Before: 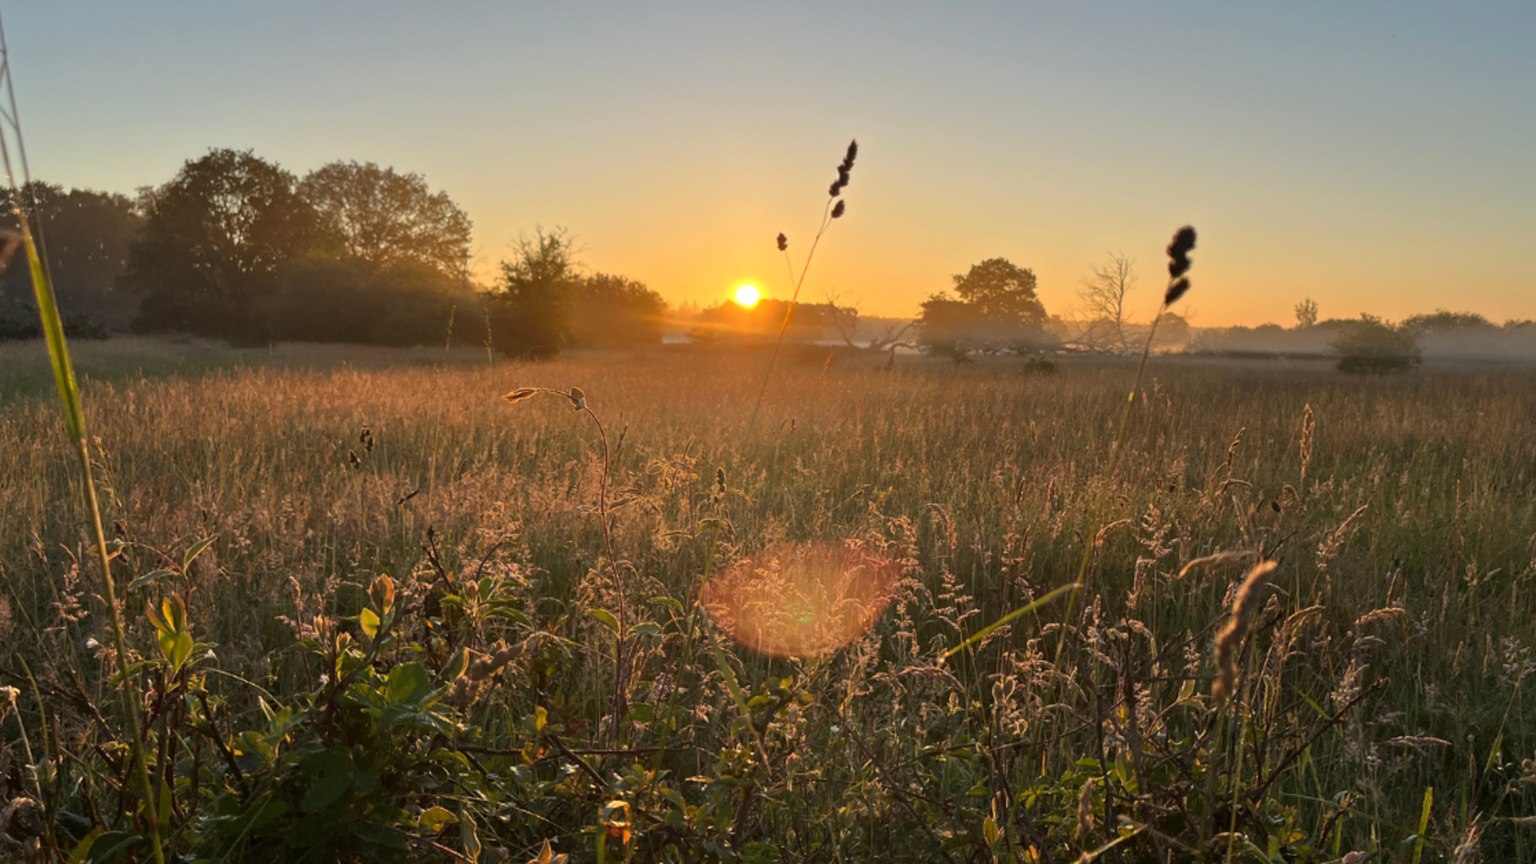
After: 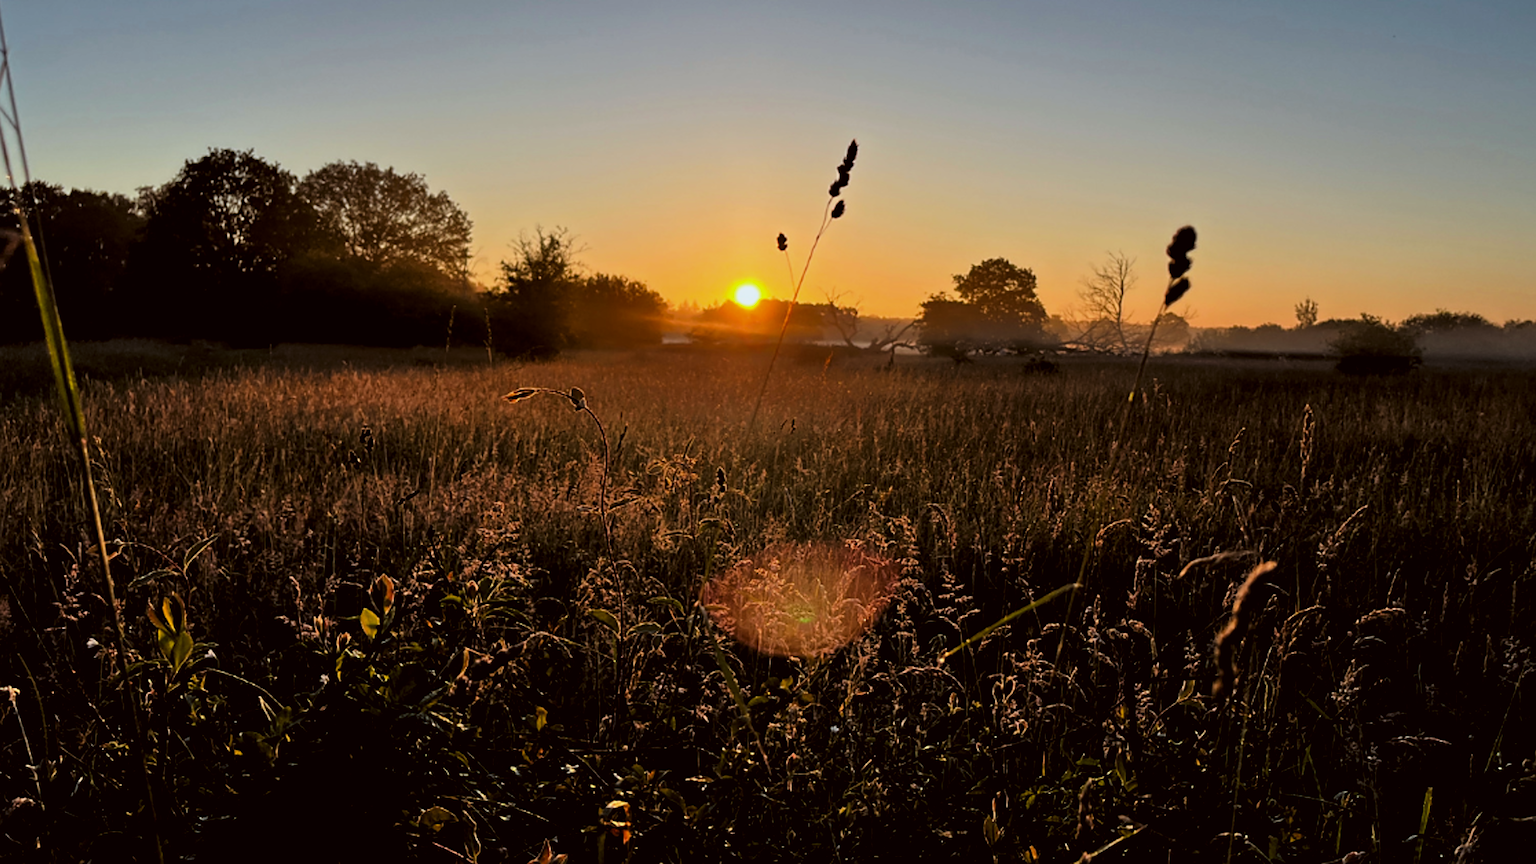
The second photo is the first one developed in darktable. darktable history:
filmic rgb: black relative exposure -4.88 EV, hardness 2.82
color correction: highlights a* -3.28, highlights b* -6.24, shadows a* 3.1, shadows b* 5.19
contrast brightness saturation: contrast 0.16, saturation 0.32
sharpen: on, module defaults
color balance: gamma [0.9, 0.988, 0.975, 1.025], gain [1.05, 1, 1, 1]
levels: levels [0.101, 0.578, 0.953]
